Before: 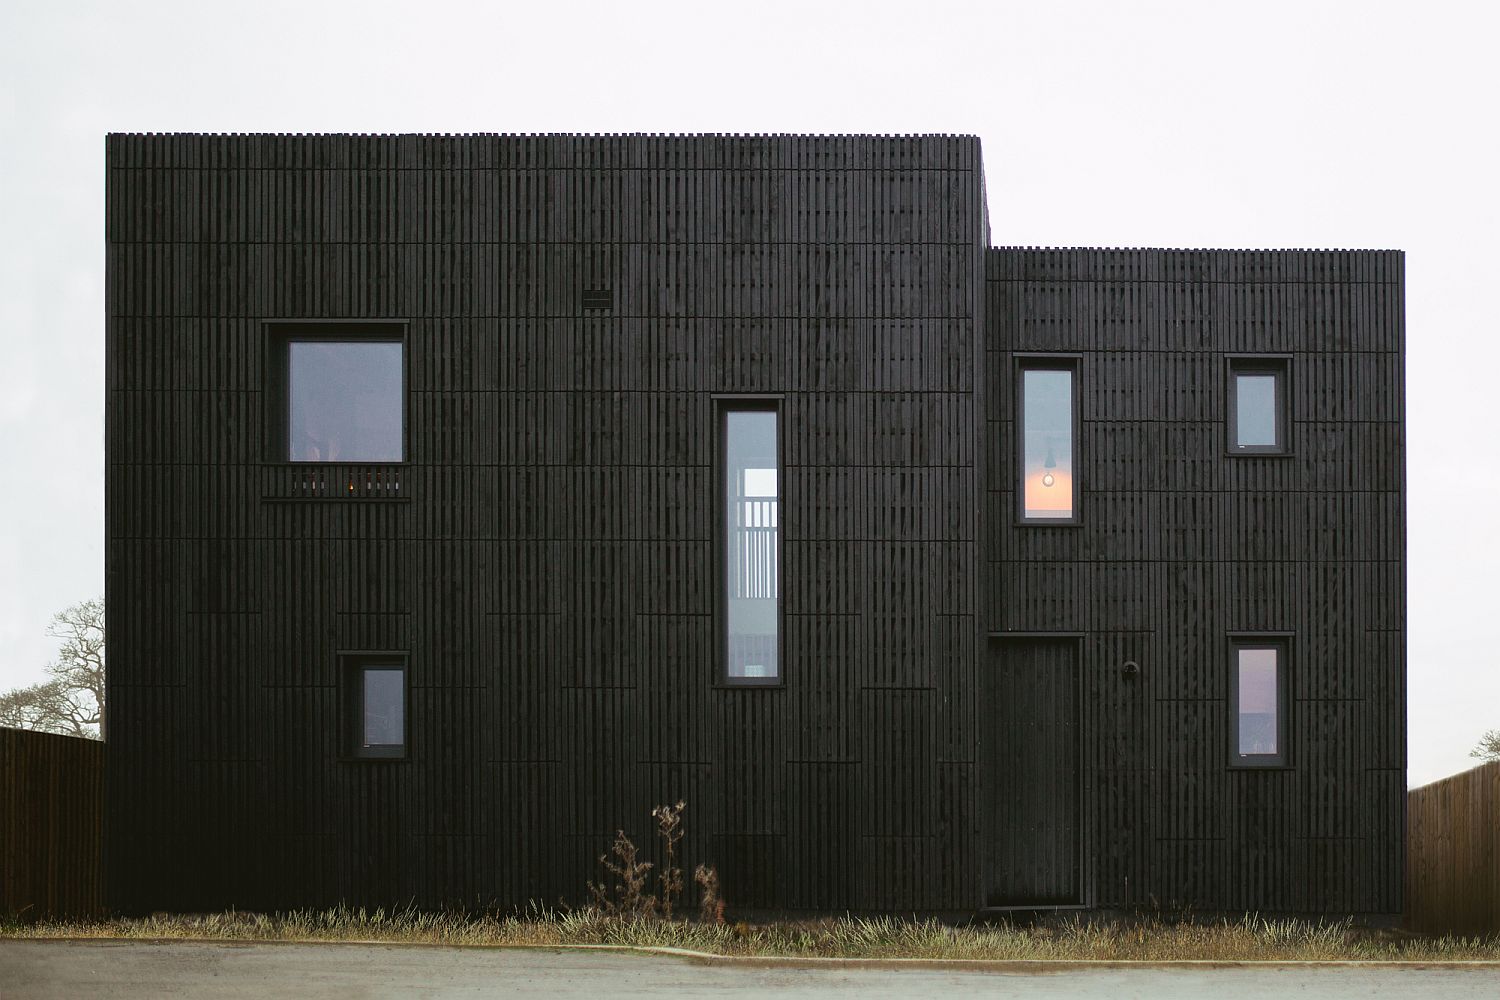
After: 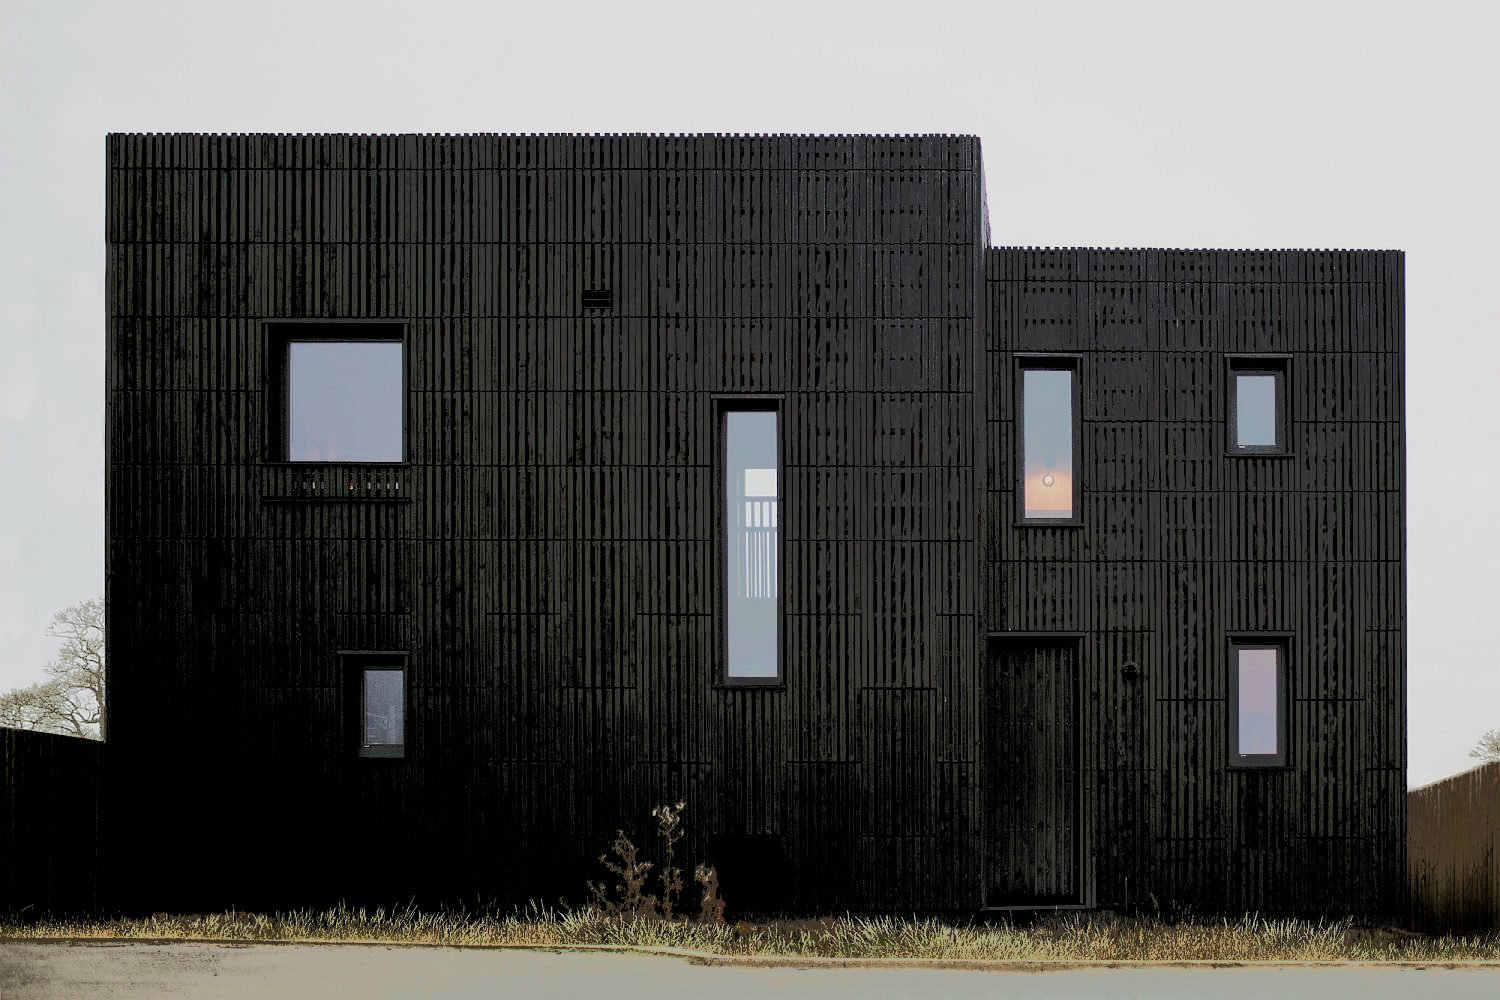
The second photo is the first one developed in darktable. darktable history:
filmic rgb: black relative exposure -5.13 EV, white relative exposure 3.98 EV, threshold 6 EV, hardness 2.89, contrast 1.095, highlights saturation mix -20.31%, enable highlight reconstruction true
tone equalizer: -7 EV -0.663 EV, -6 EV 1.04 EV, -5 EV -0.478 EV, -4 EV 0.401 EV, -3 EV 0.441 EV, -2 EV 0.141 EV, -1 EV -0.146 EV, +0 EV -0.416 EV, edges refinement/feathering 500, mask exposure compensation -1.57 EV, preserve details no
